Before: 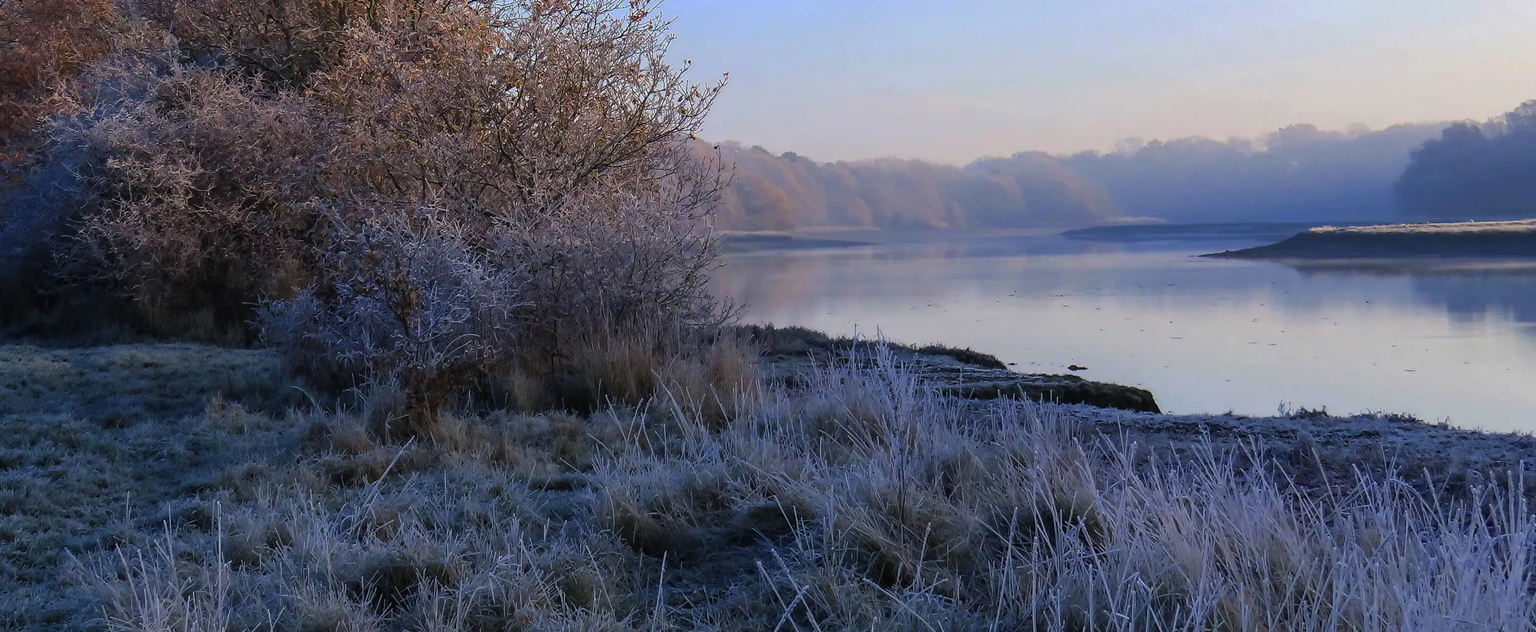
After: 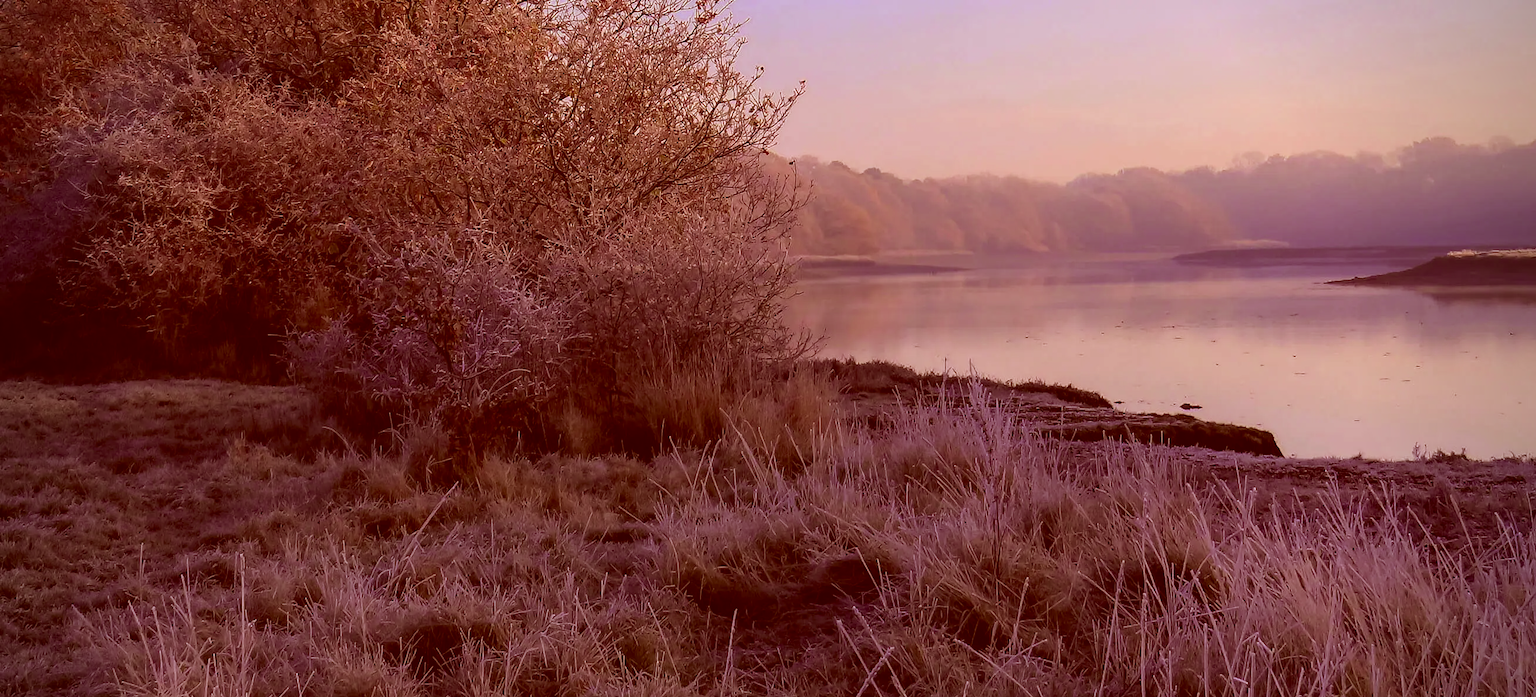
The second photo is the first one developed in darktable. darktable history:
crop: right 9.509%, bottom 0.031%
color correction: highlights a* 9.03, highlights b* 8.71, shadows a* 40, shadows b* 40, saturation 0.8
velvia: strength 15%
vignetting: brightness -0.629, saturation -0.007, center (-0.028, 0.239)
